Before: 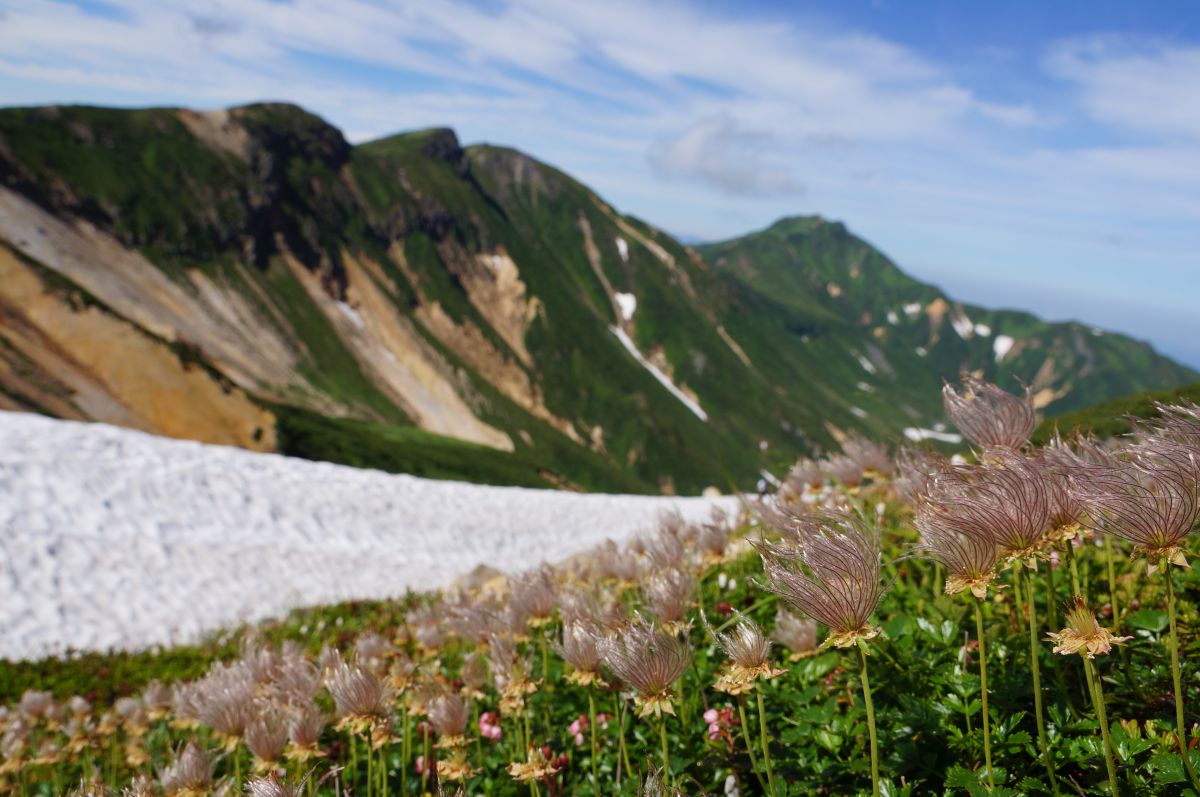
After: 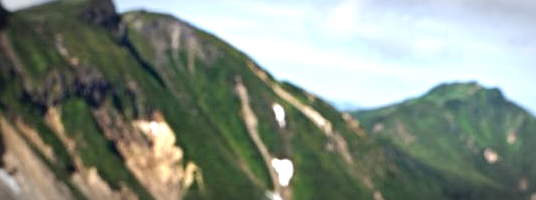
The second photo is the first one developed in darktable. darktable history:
exposure: black level correction 0.001, exposure 1.116 EV, compensate highlight preservation false
sharpen: radius 4
vignetting: automatic ratio true
crop: left 28.64%, top 16.832%, right 26.637%, bottom 58.055%
